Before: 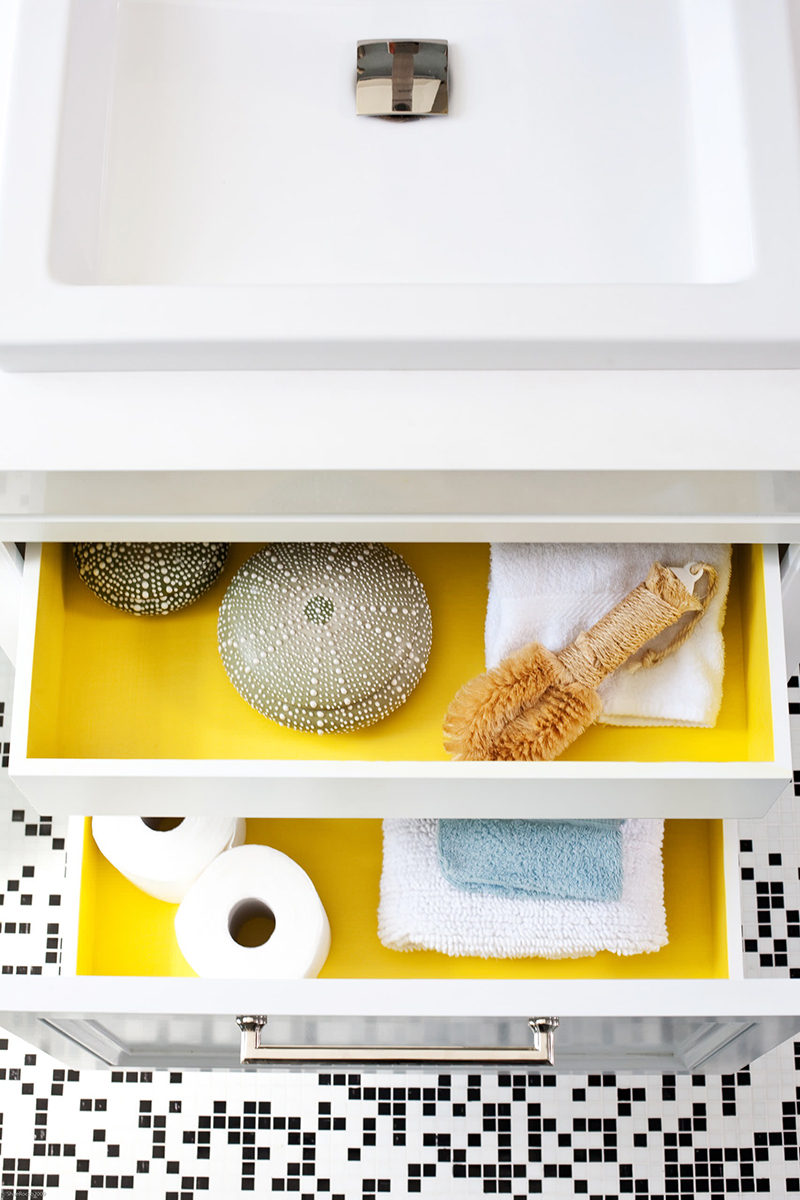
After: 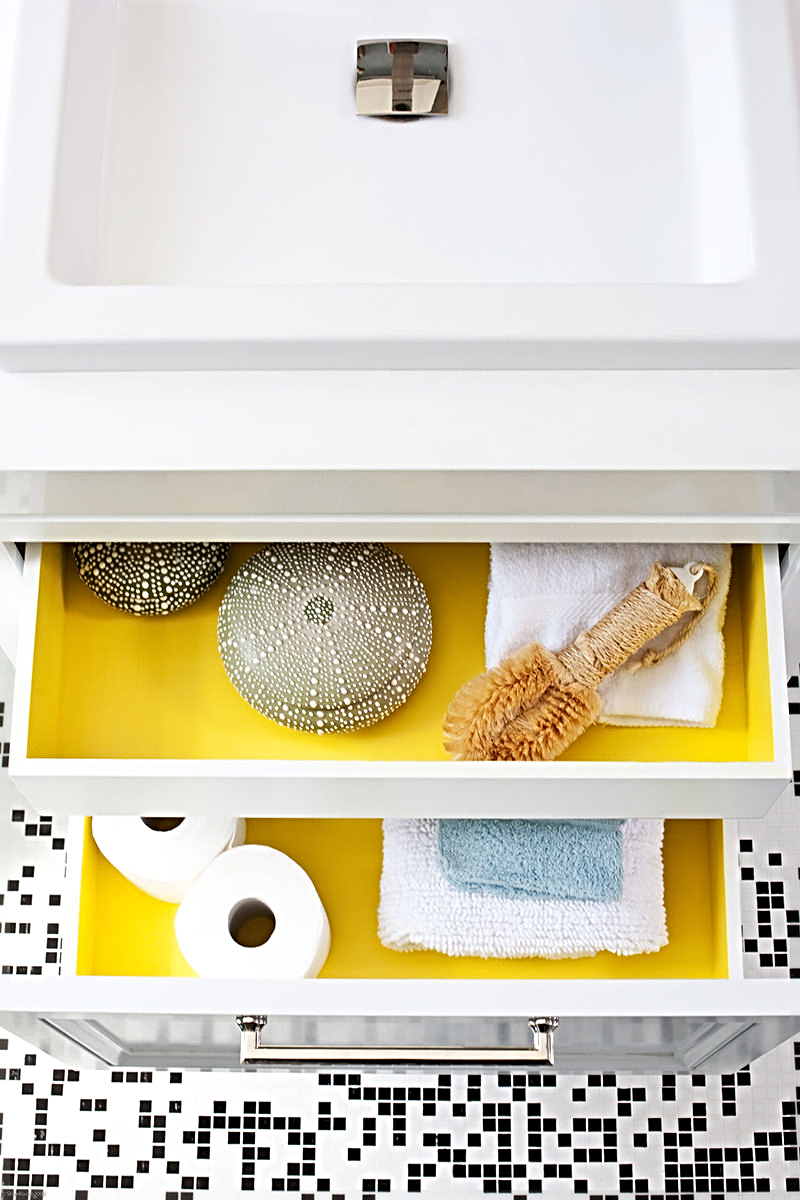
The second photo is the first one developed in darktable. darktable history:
sharpen: radius 3.975
